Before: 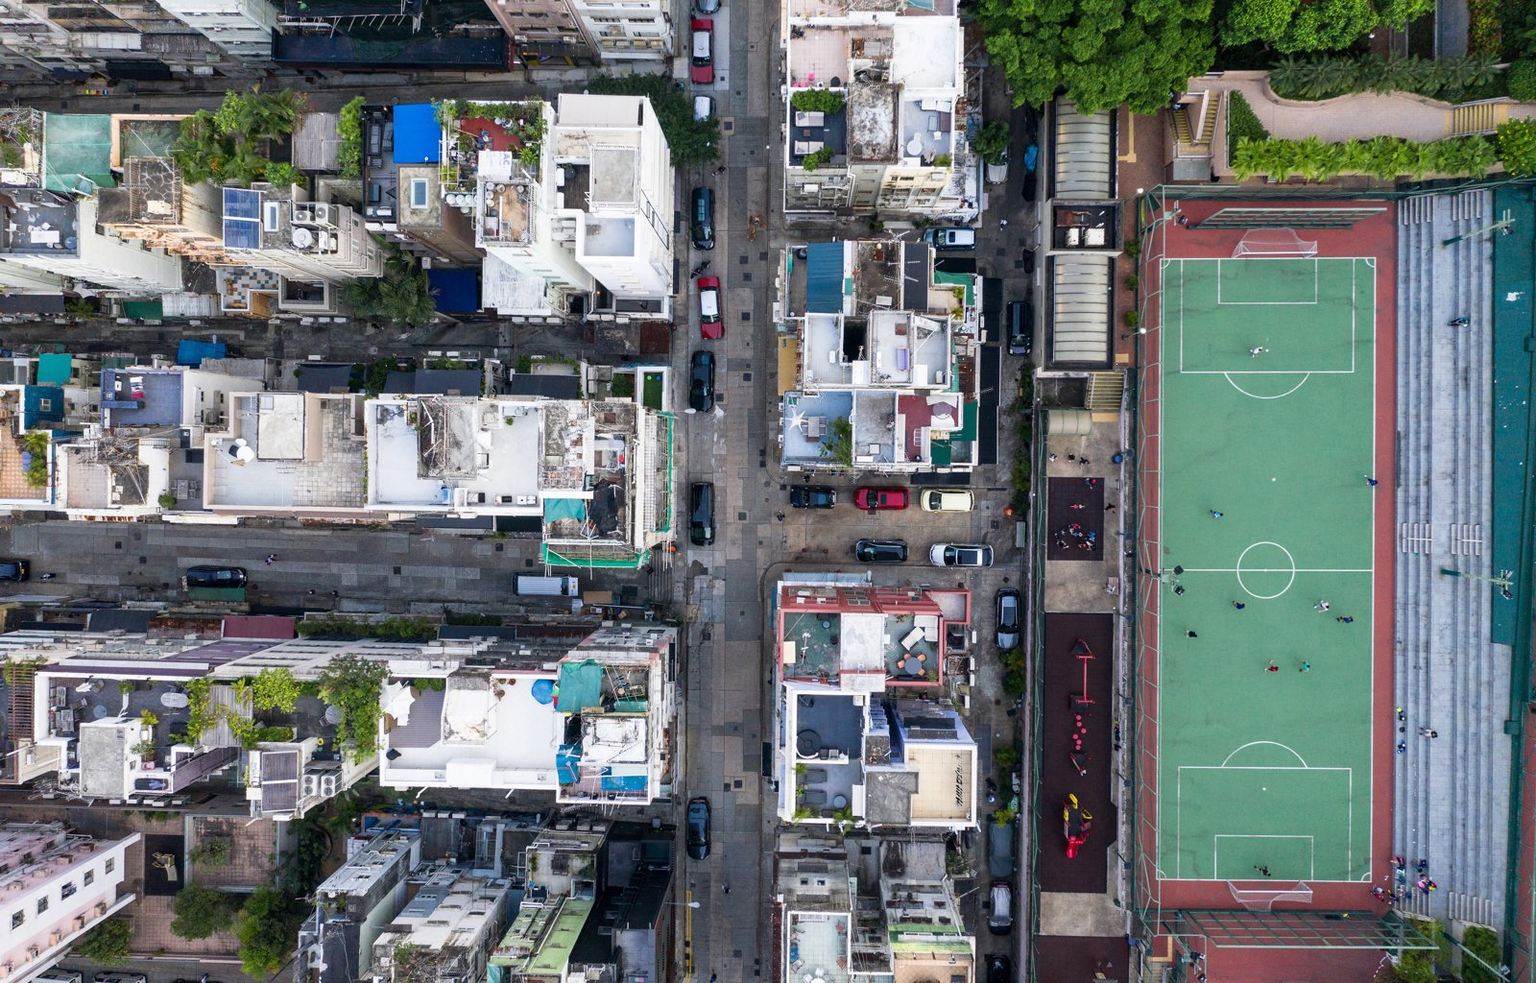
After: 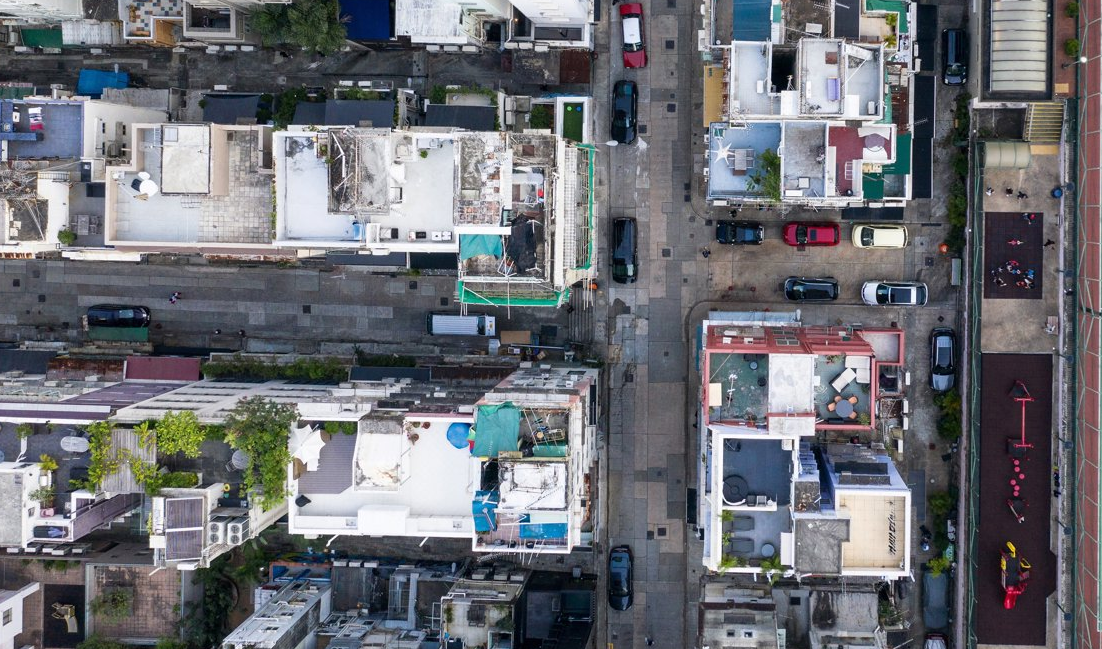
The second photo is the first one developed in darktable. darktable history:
crop: left 6.71%, top 27.854%, right 24.403%, bottom 8.72%
